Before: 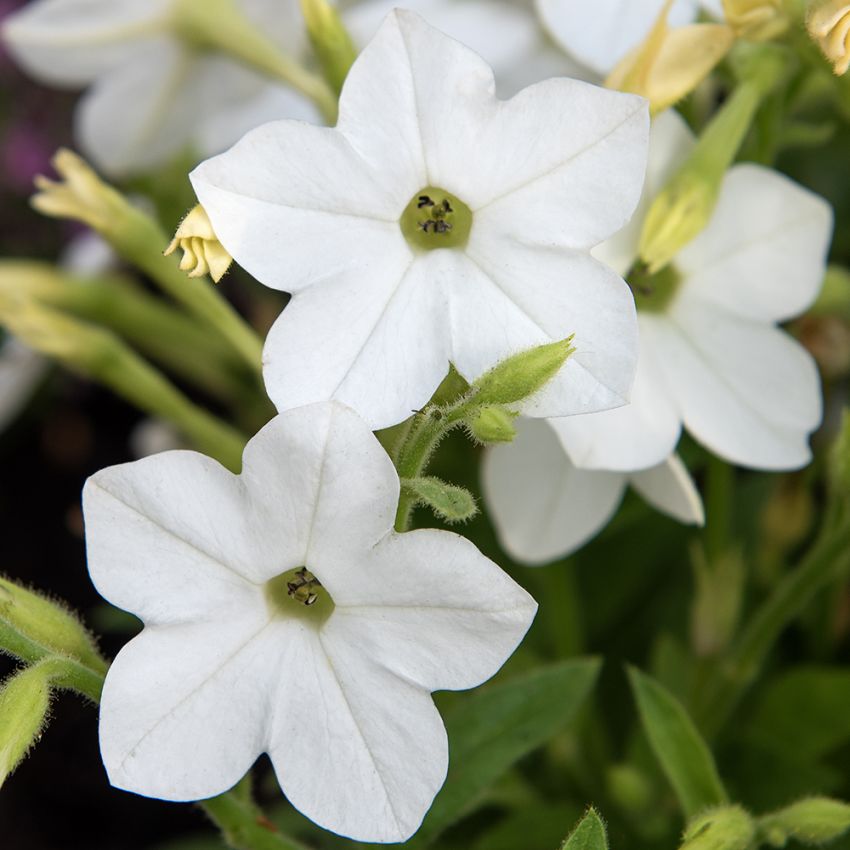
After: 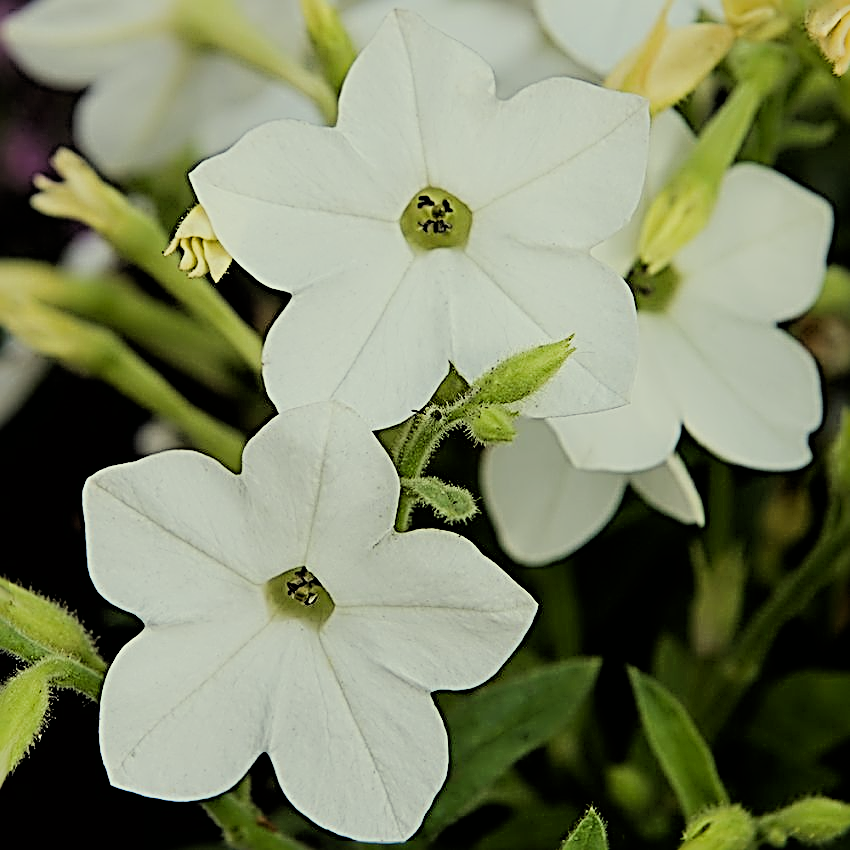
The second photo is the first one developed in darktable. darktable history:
color correction: highlights a* -5.88, highlights b* 11.09
filmic rgb: black relative exposure -4.26 EV, white relative exposure 5.15 EV, hardness 2.02, contrast 1.171
sharpen: radius 3.205, amount 1.718
